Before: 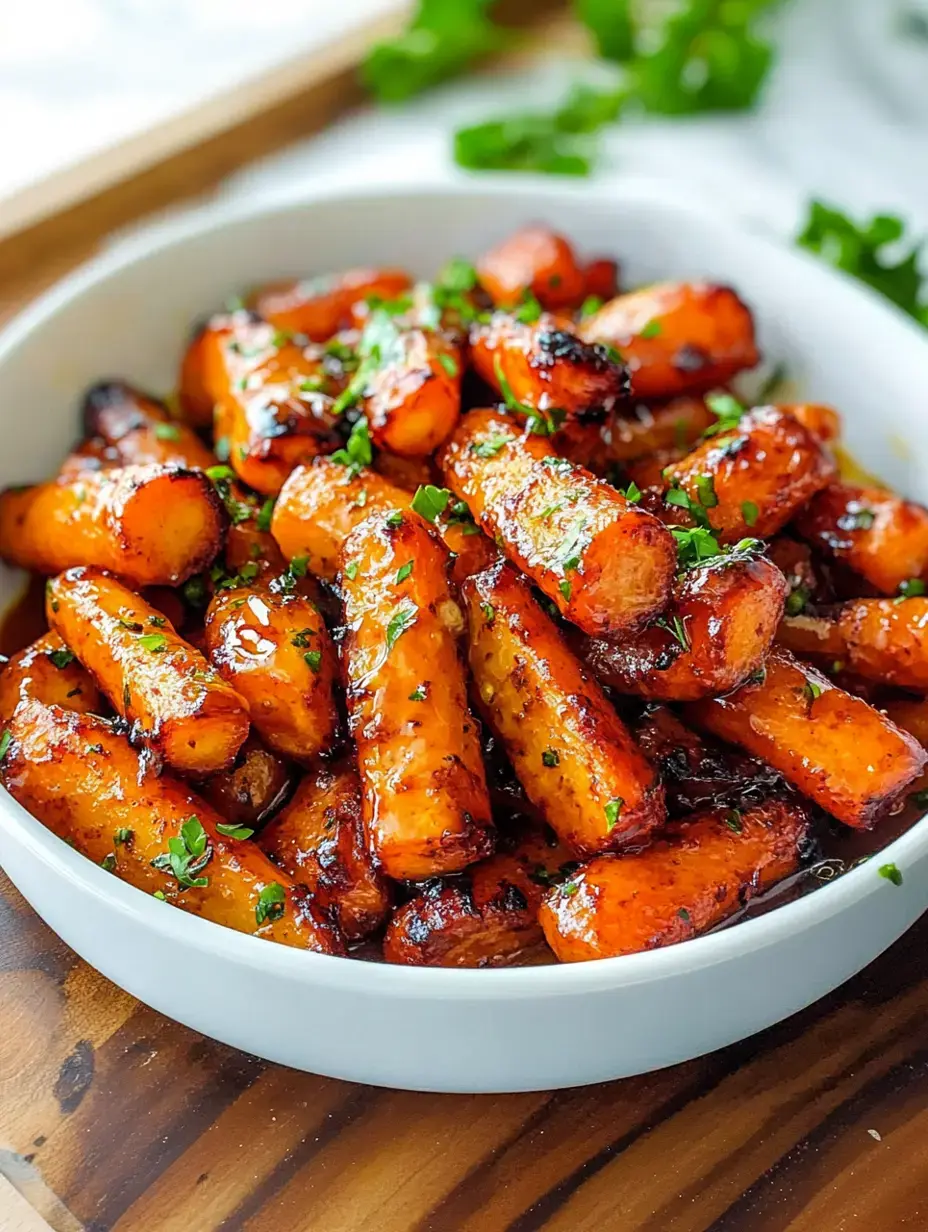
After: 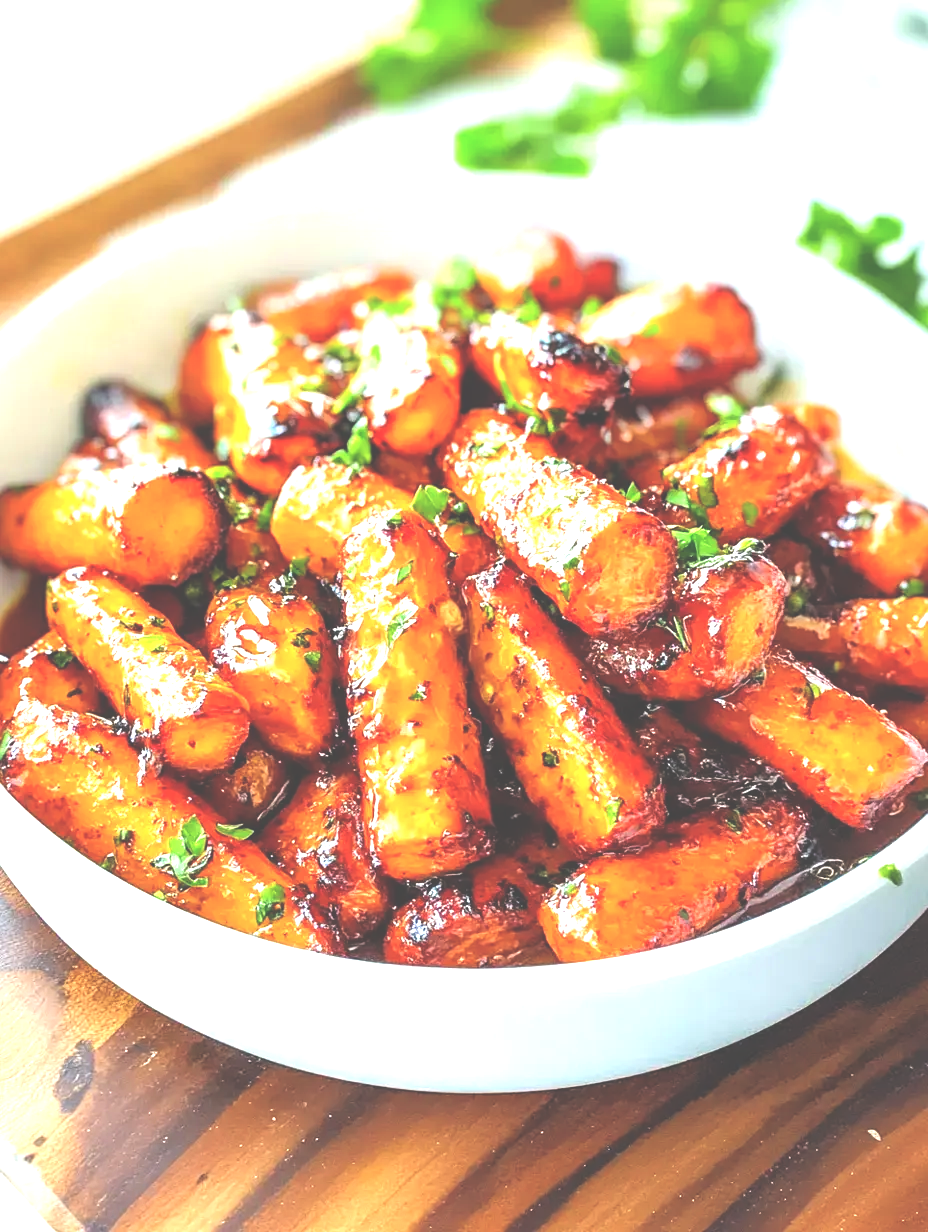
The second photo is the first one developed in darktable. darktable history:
exposure: black level correction -0.024, exposure 1.393 EV, compensate highlight preservation false
